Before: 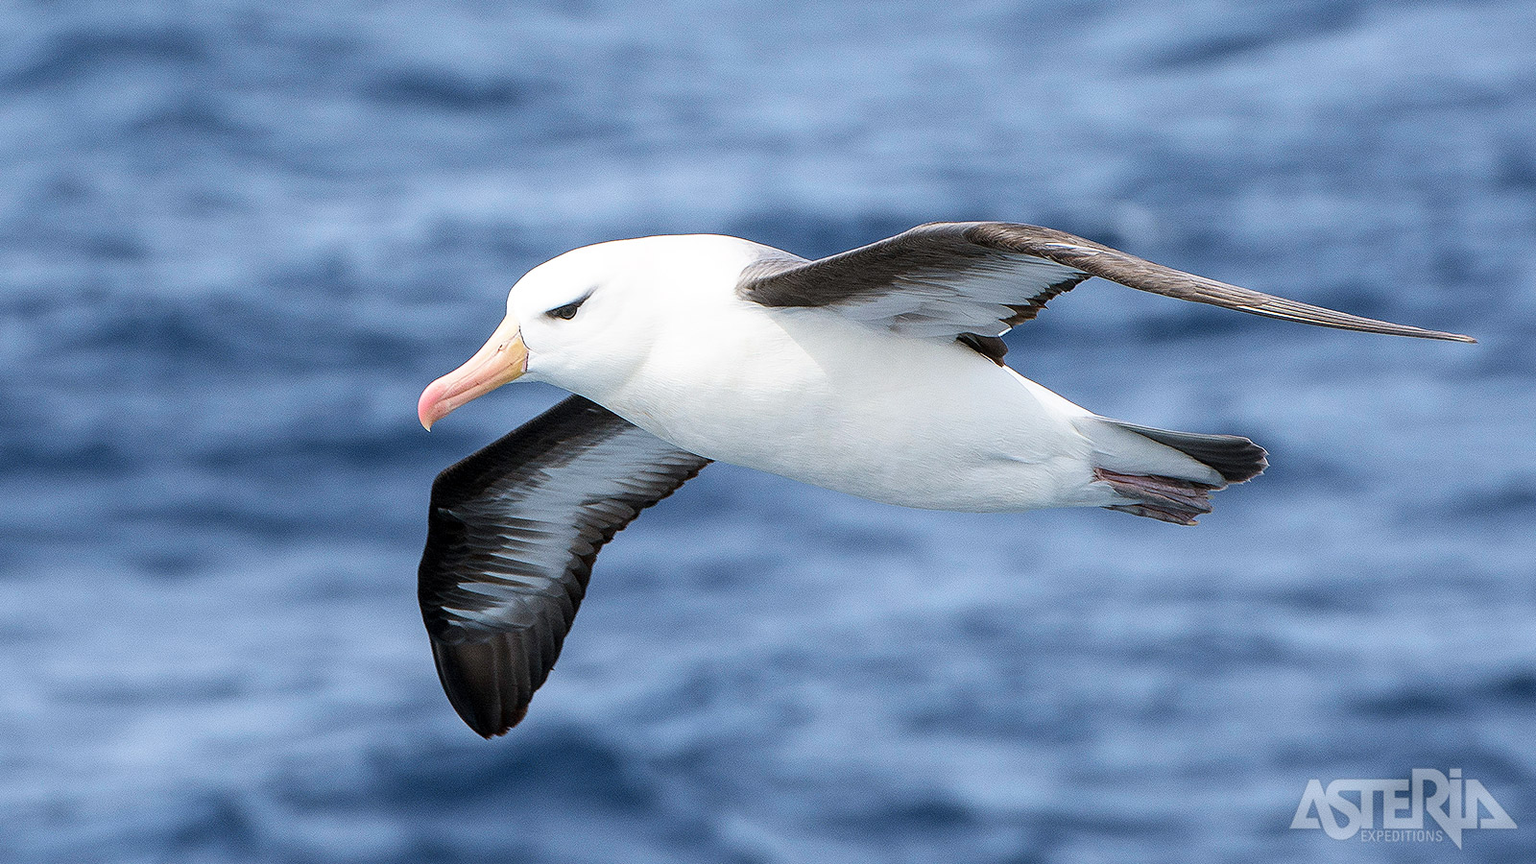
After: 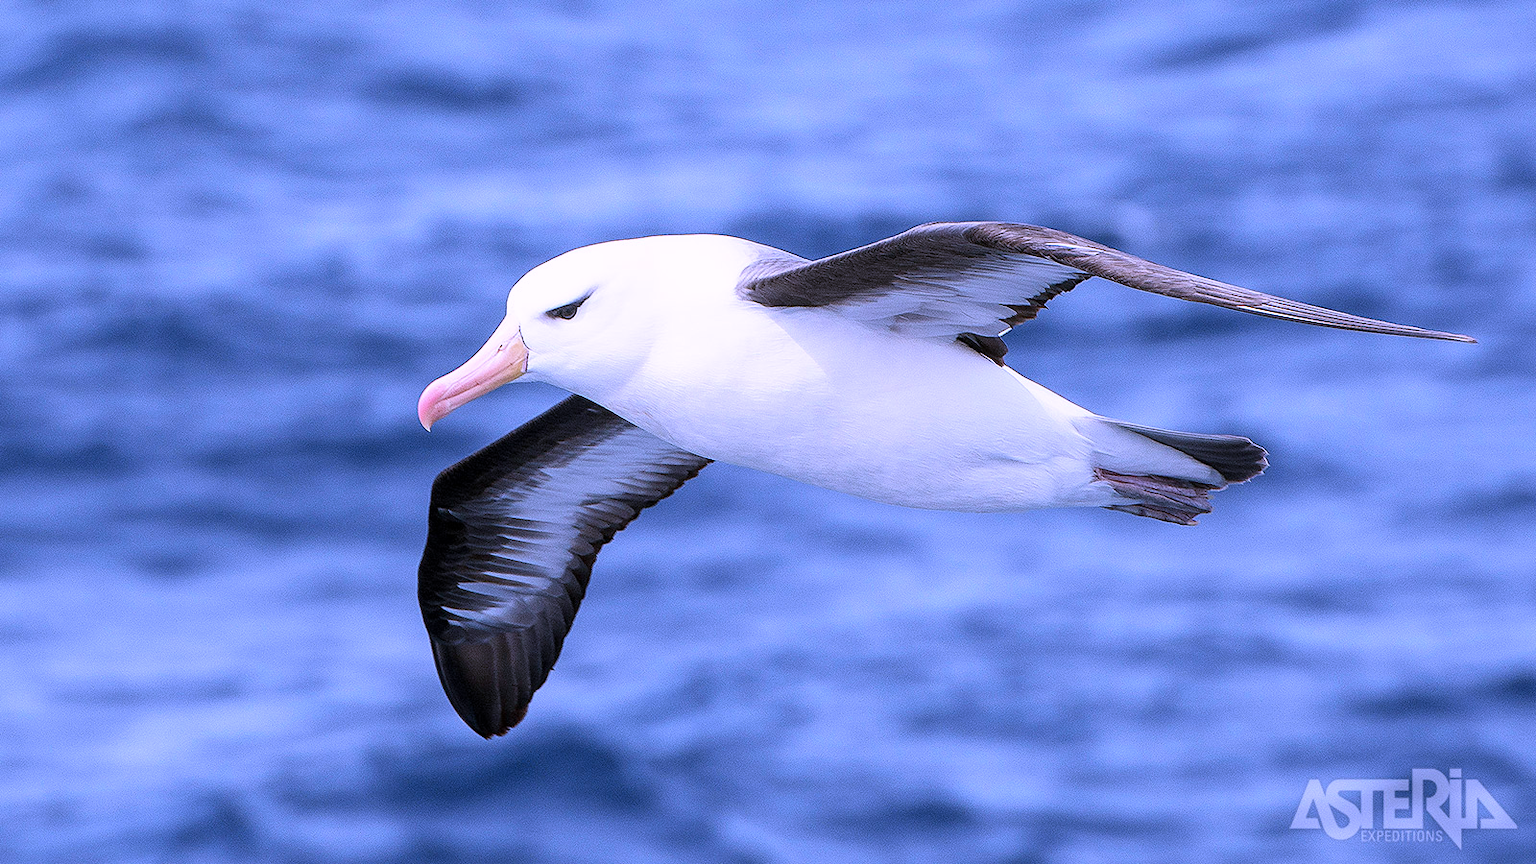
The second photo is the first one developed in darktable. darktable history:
white balance: red 0.948, green 1.02, blue 1.176
color correction: highlights a* 15.46, highlights b* -20.56
